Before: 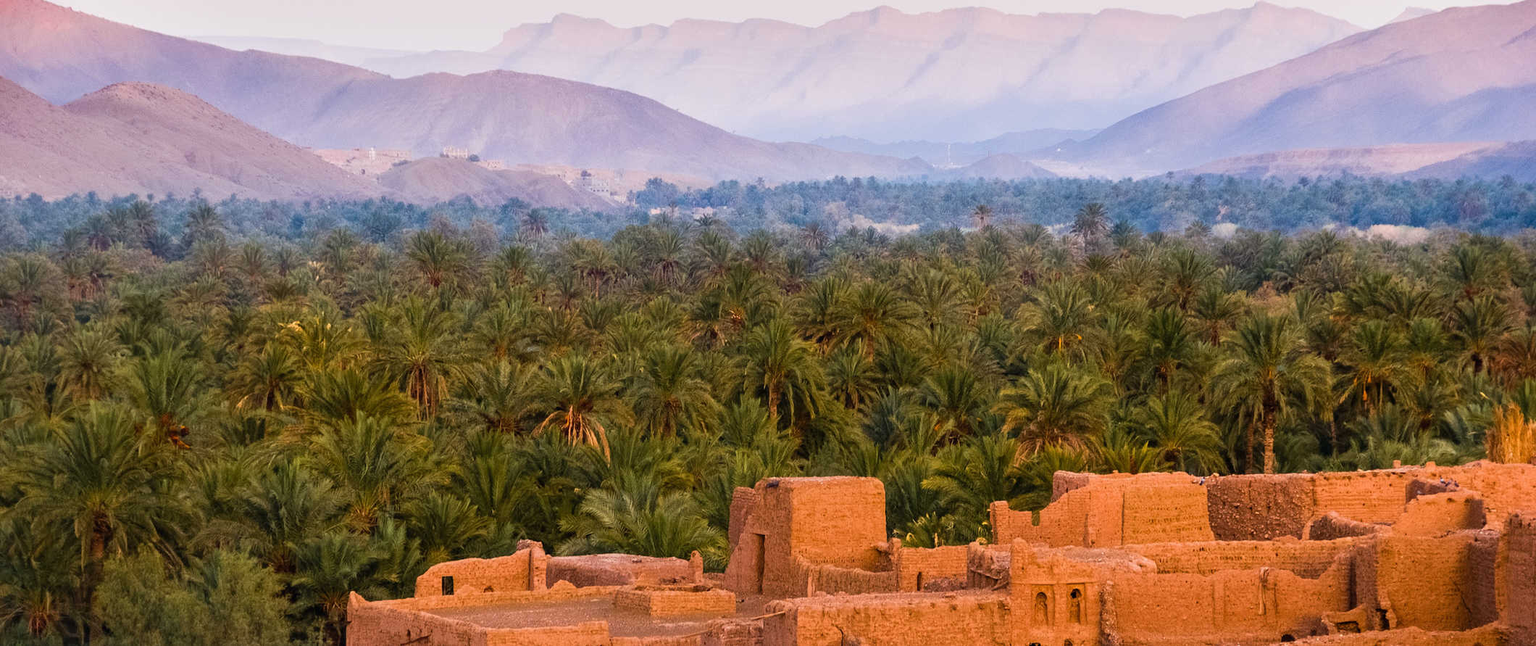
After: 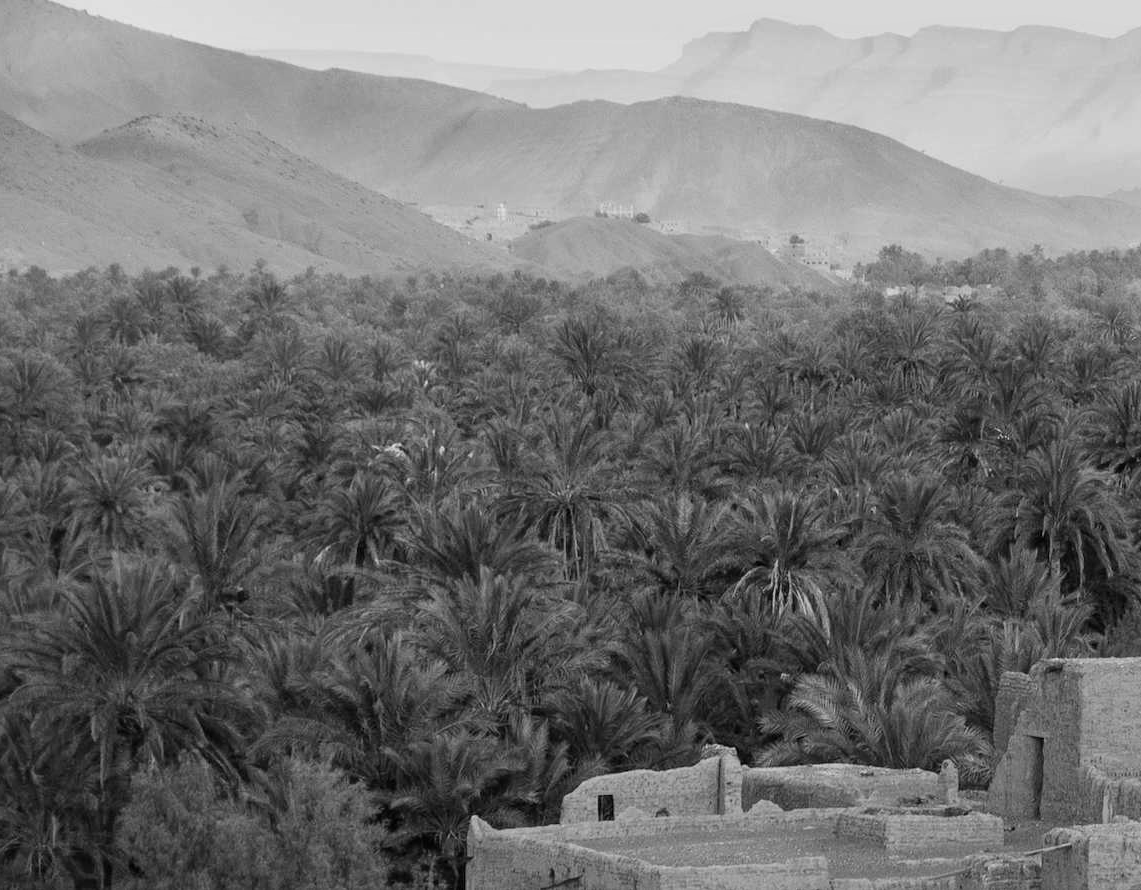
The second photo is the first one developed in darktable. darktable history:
monochrome: a -35.87, b 49.73, size 1.7
crop: left 0.587%, right 45.588%, bottom 0.086%
